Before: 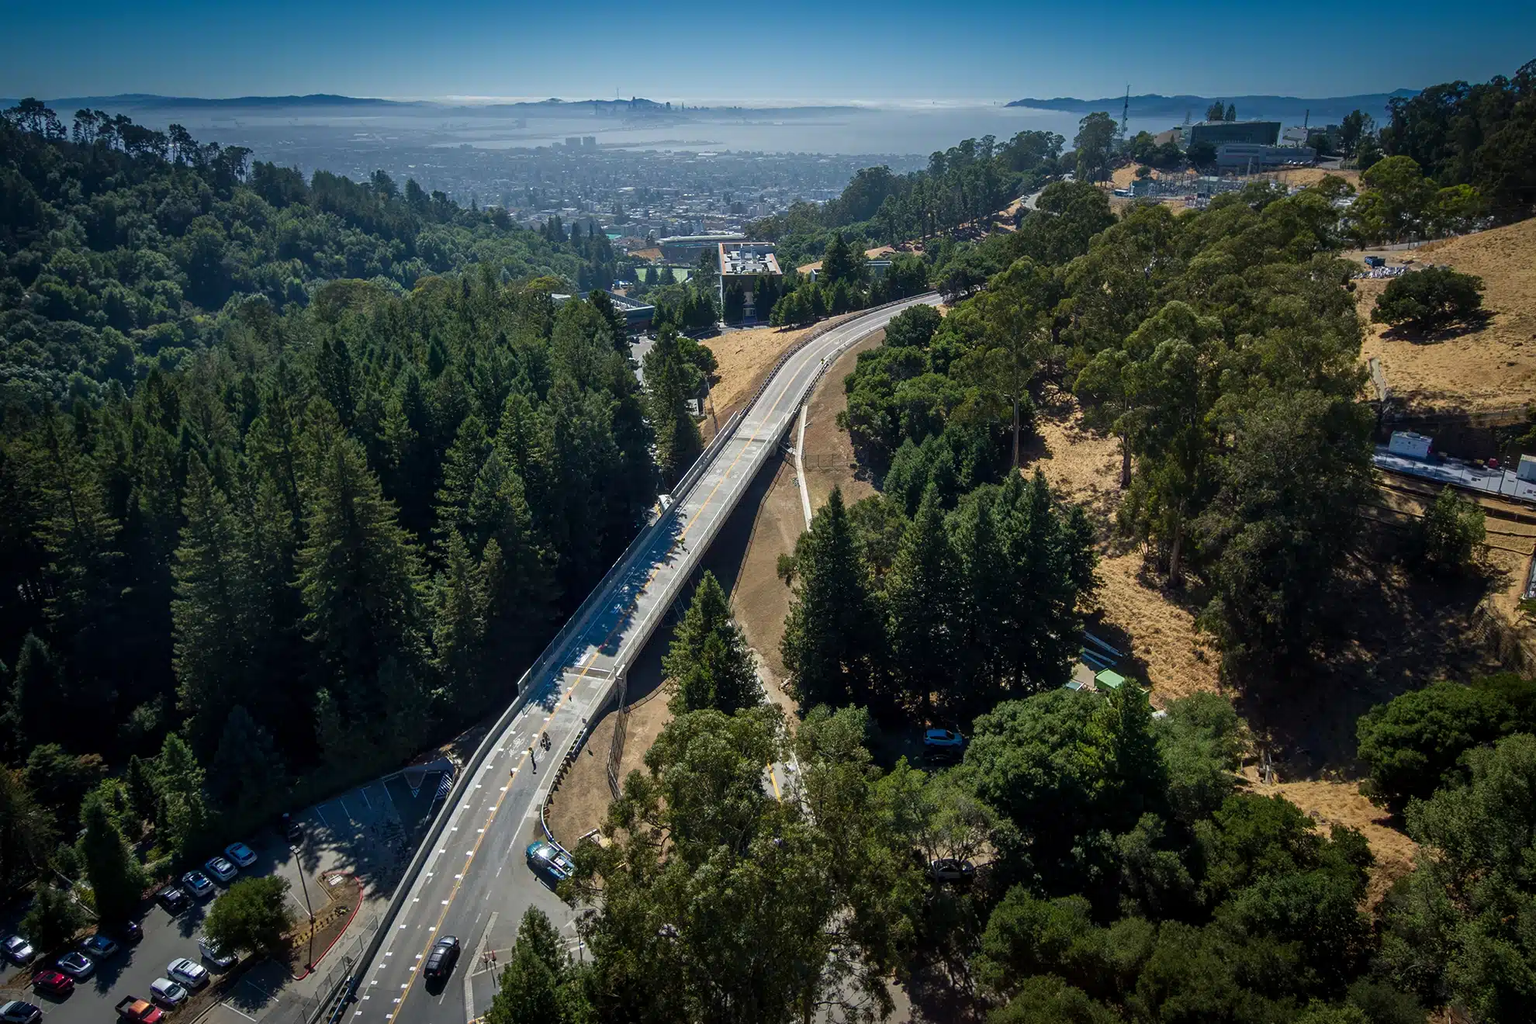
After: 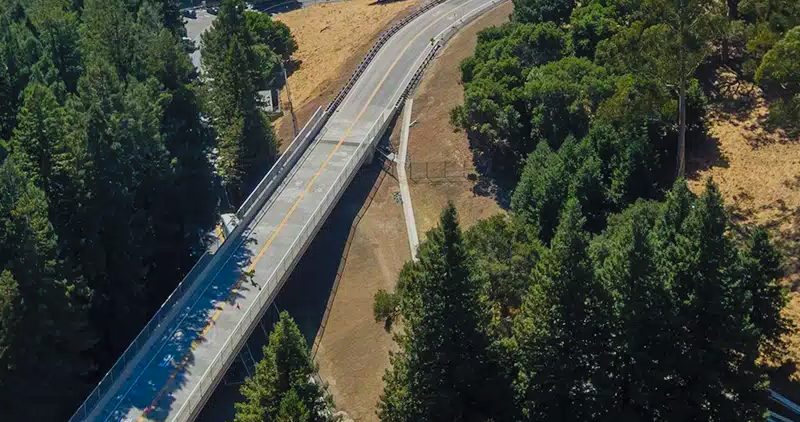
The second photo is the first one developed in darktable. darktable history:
contrast brightness saturation: contrast 0.07, brightness 0.18, saturation 0.4
crop: left 31.751%, top 32.172%, right 27.8%, bottom 35.83%
exposure: black level correction 0, exposure -0.721 EV, compensate highlight preservation false
tone equalizer: on, module defaults
